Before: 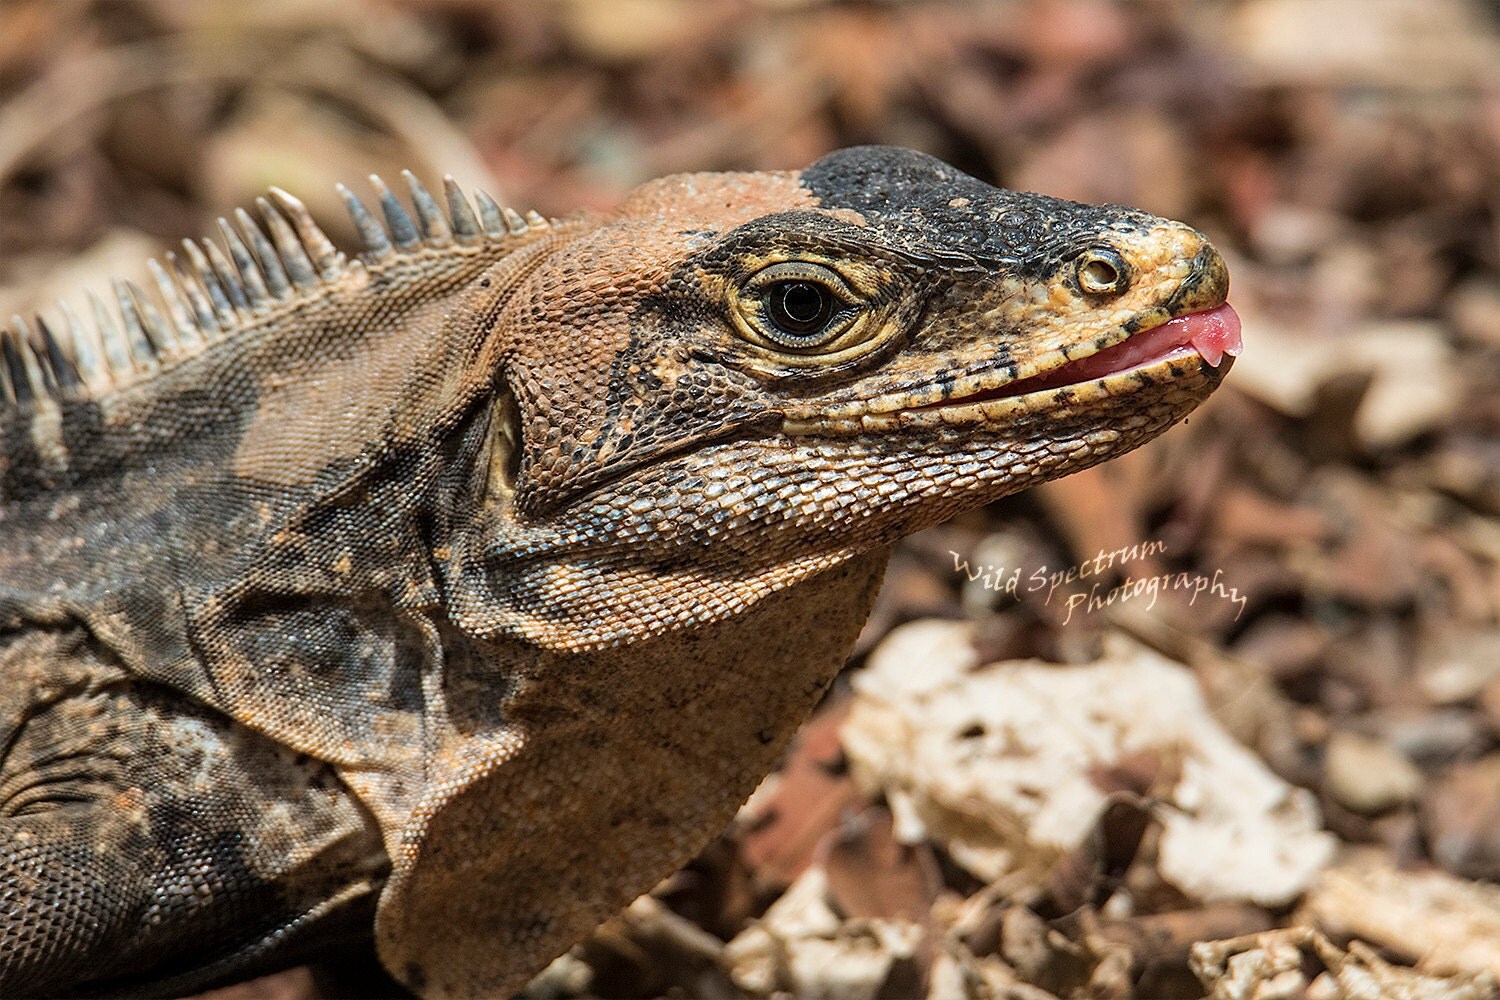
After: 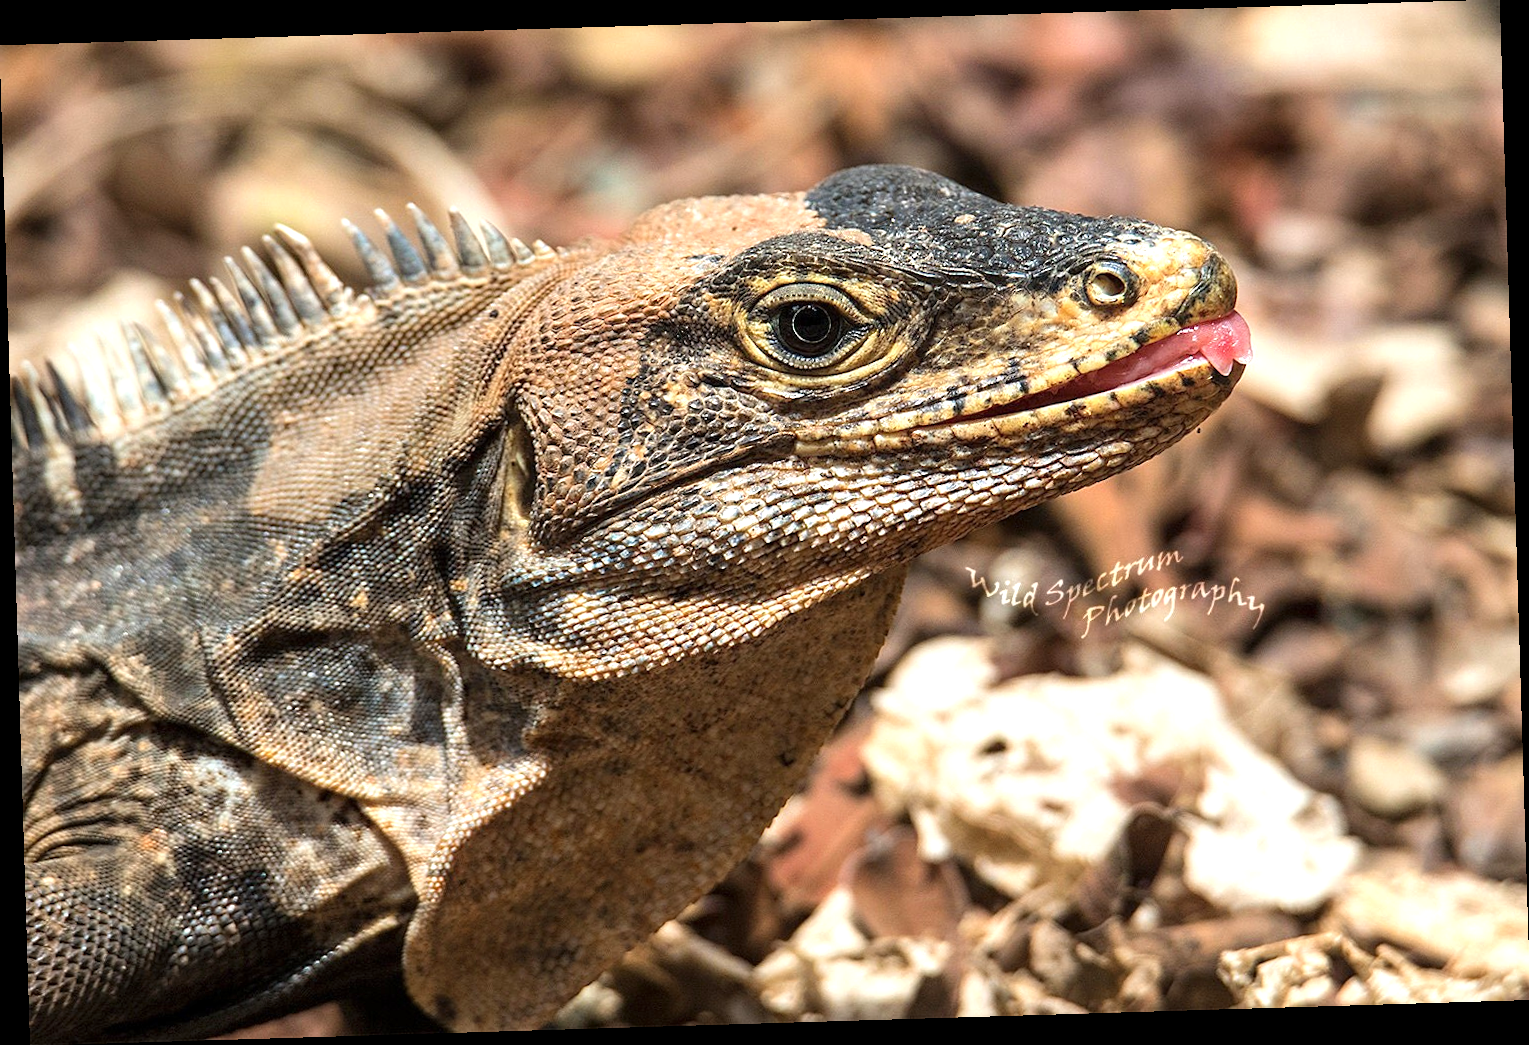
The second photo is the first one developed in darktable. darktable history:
rotate and perspective: rotation -1.75°, automatic cropping off
exposure: exposure 0.6 EV, compensate highlight preservation false
